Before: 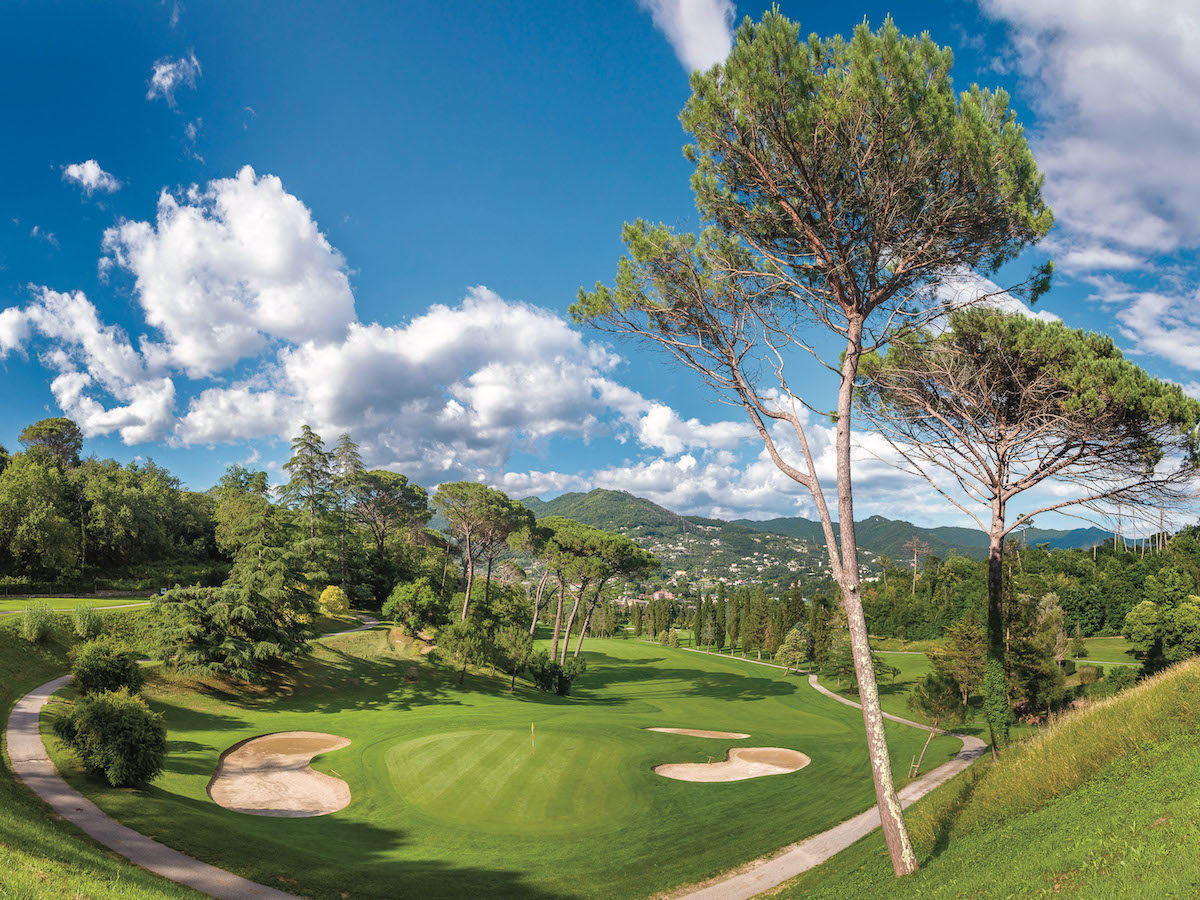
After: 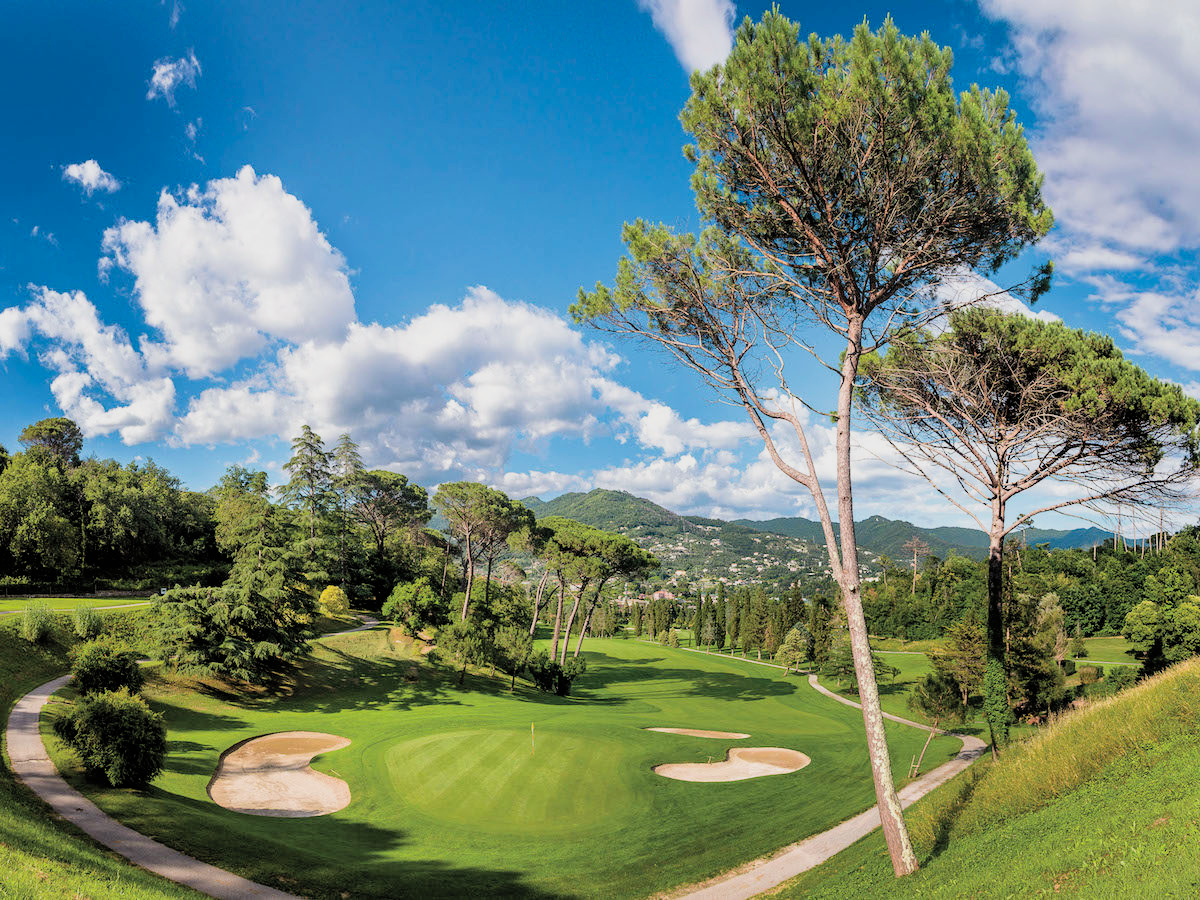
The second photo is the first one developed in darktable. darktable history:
tone equalizer: on, module defaults
contrast brightness saturation: contrast 0.03, brightness 0.06, saturation 0.13
filmic rgb: black relative exposure -5 EV, white relative exposure 3.5 EV, hardness 3.19, contrast 1.2, highlights saturation mix -50%
